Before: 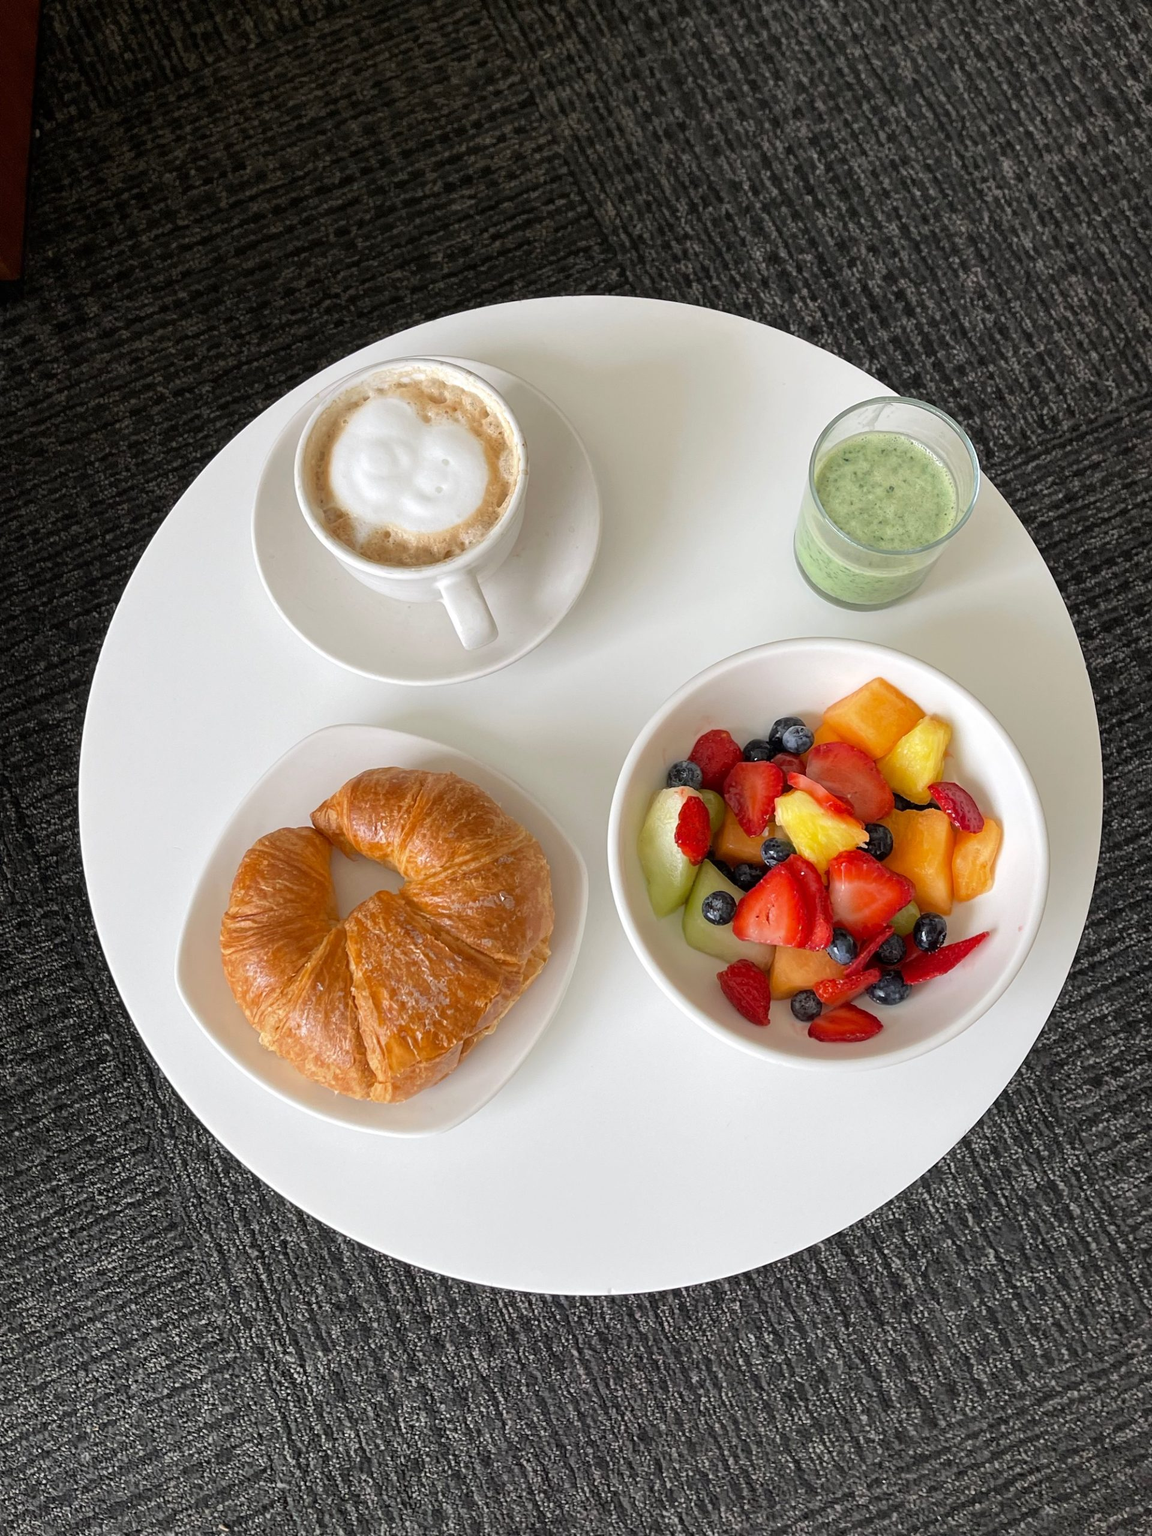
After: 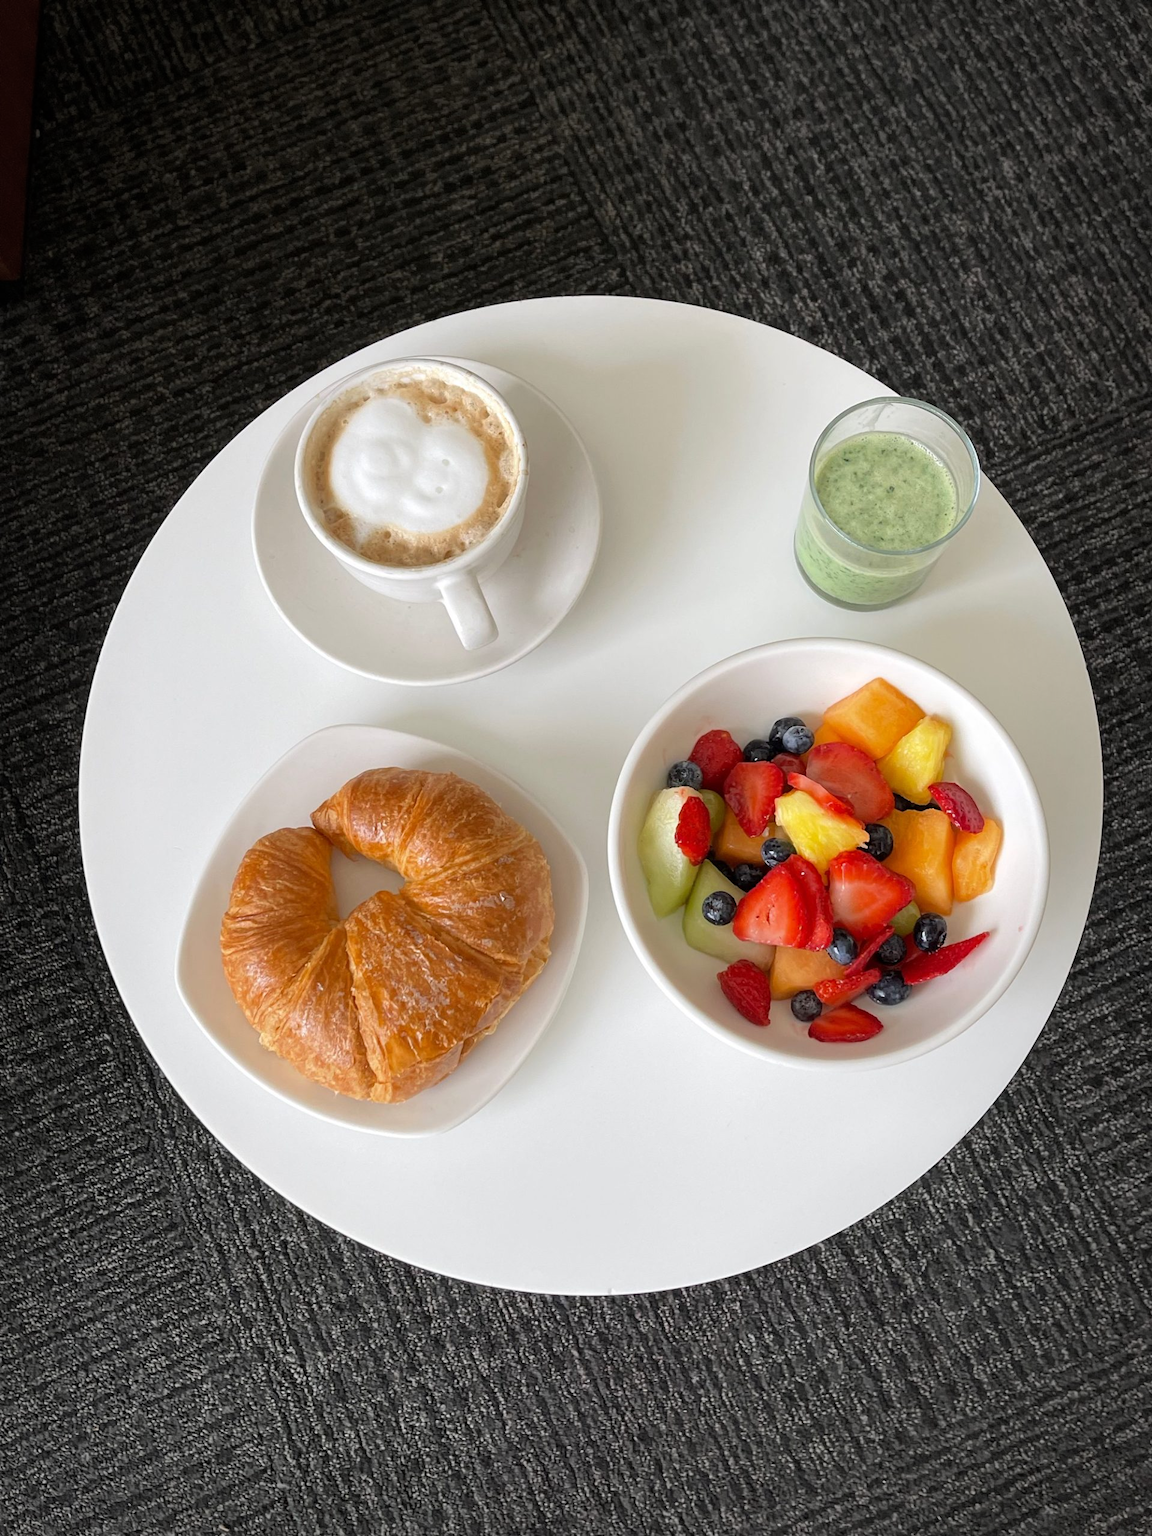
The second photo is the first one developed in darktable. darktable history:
vignetting: fall-off start 64.58%, brightness -0.416, saturation -0.306, width/height ratio 0.881
